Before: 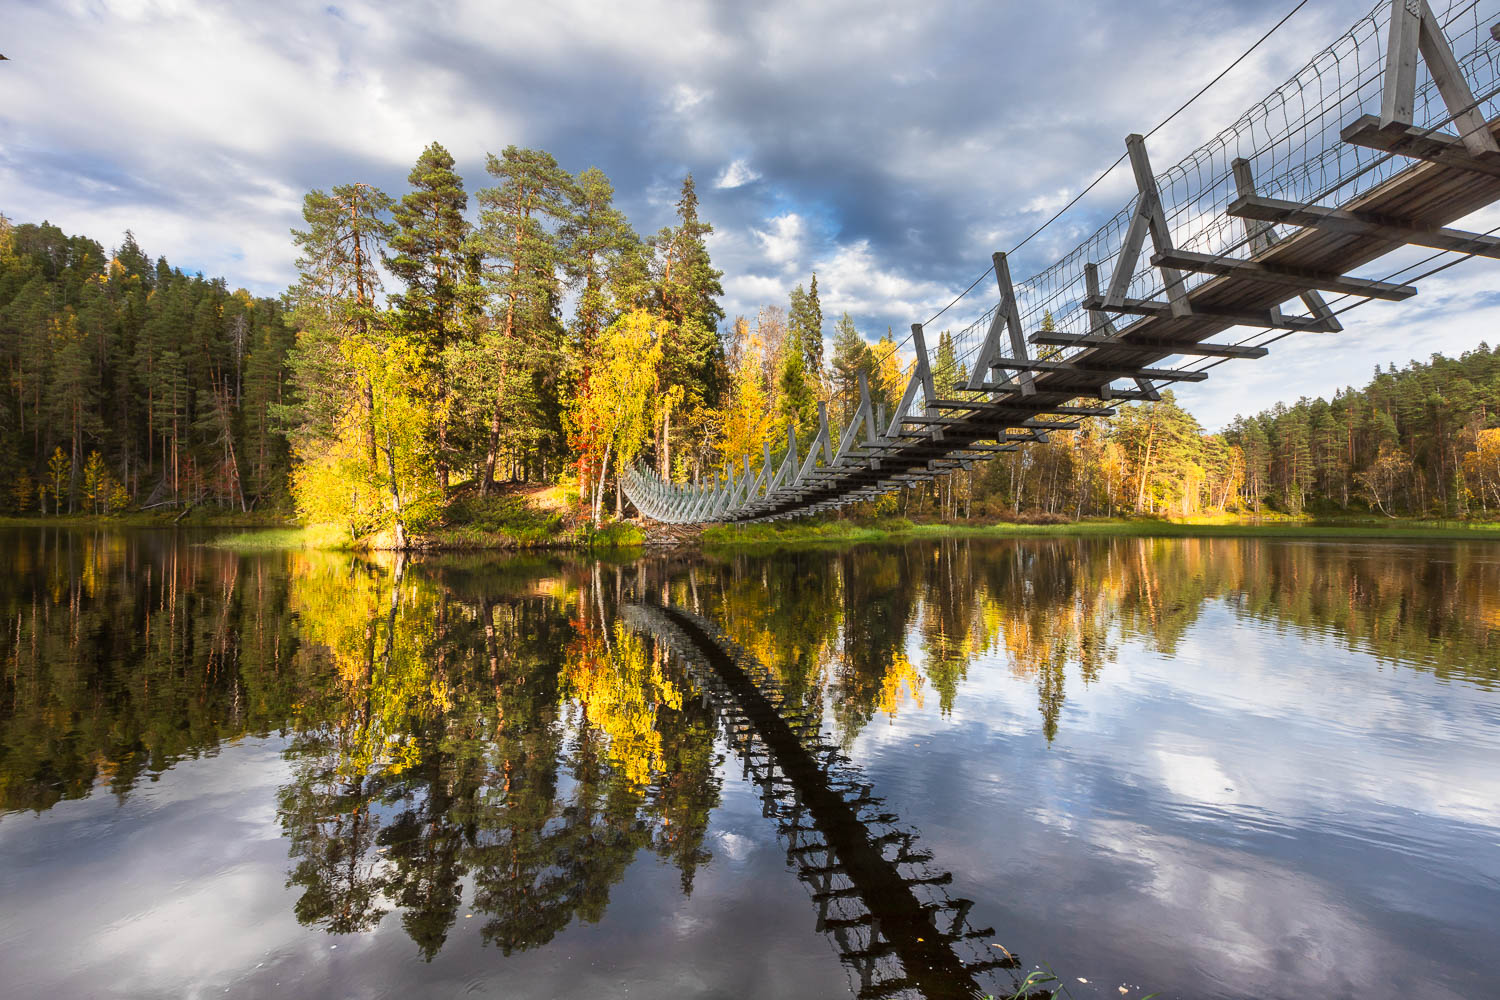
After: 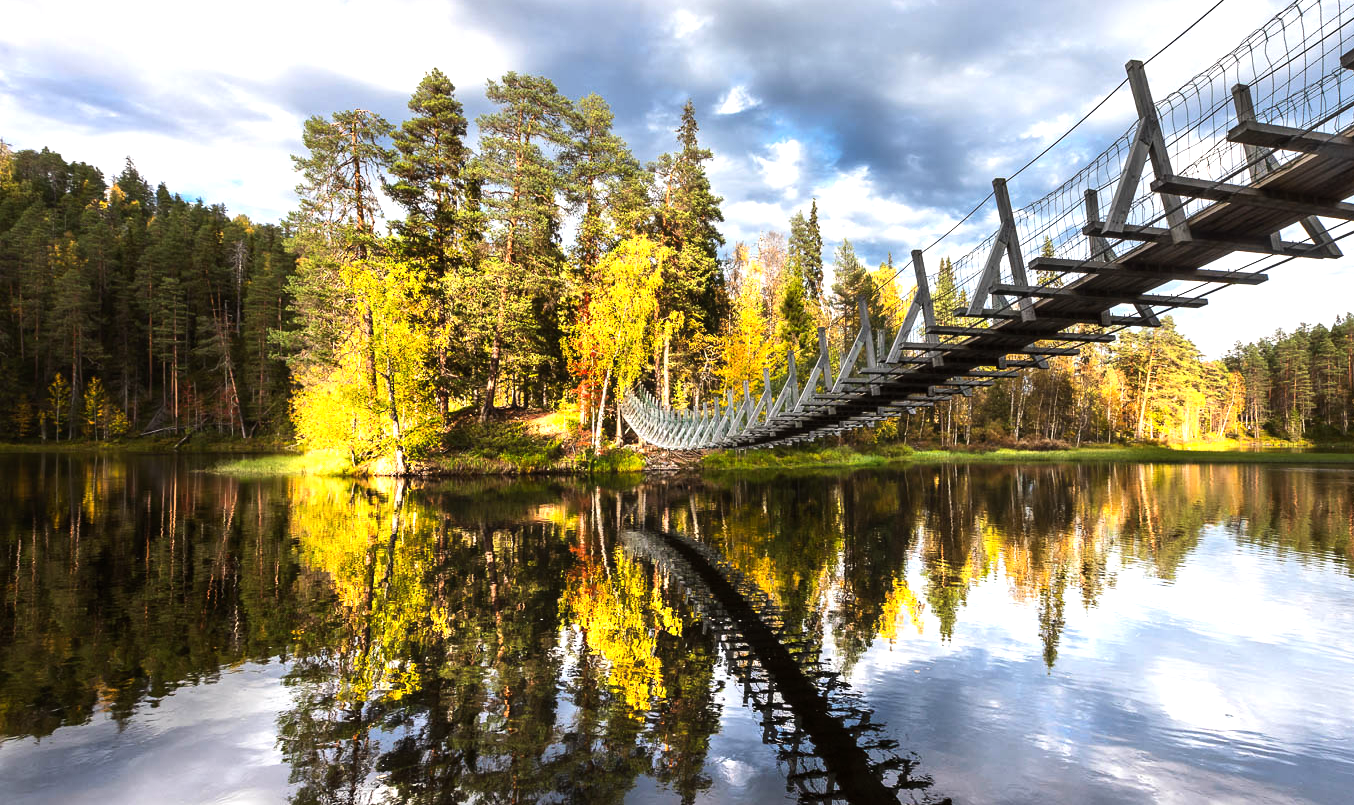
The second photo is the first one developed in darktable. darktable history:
tone equalizer: -8 EV -0.75 EV, -7 EV -0.7 EV, -6 EV -0.6 EV, -5 EV -0.4 EV, -3 EV 0.4 EV, -2 EV 0.6 EV, -1 EV 0.7 EV, +0 EV 0.75 EV, edges refinement/feathering 500, mask exposure compensation -1.57 EV, preserve details no
crop: top 7.49%, right 9.717%, bottom 11.943%
